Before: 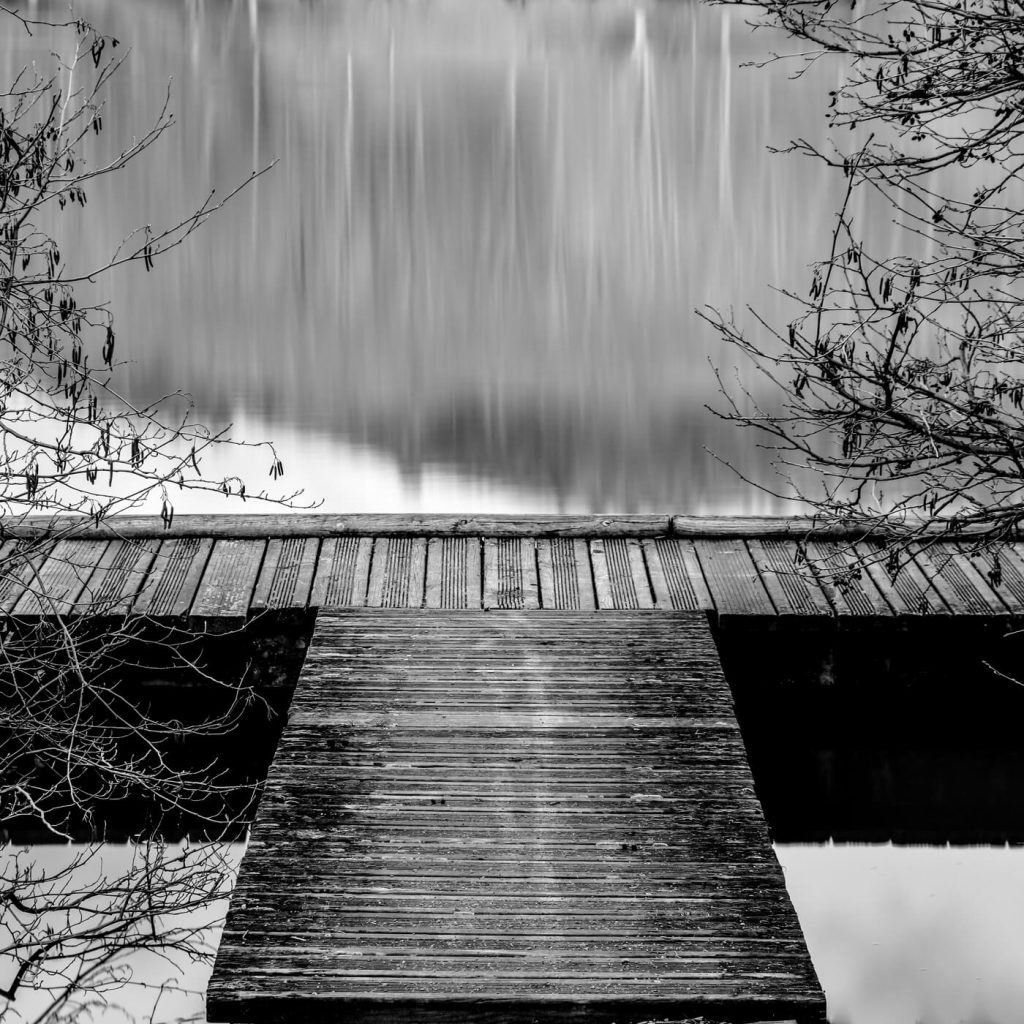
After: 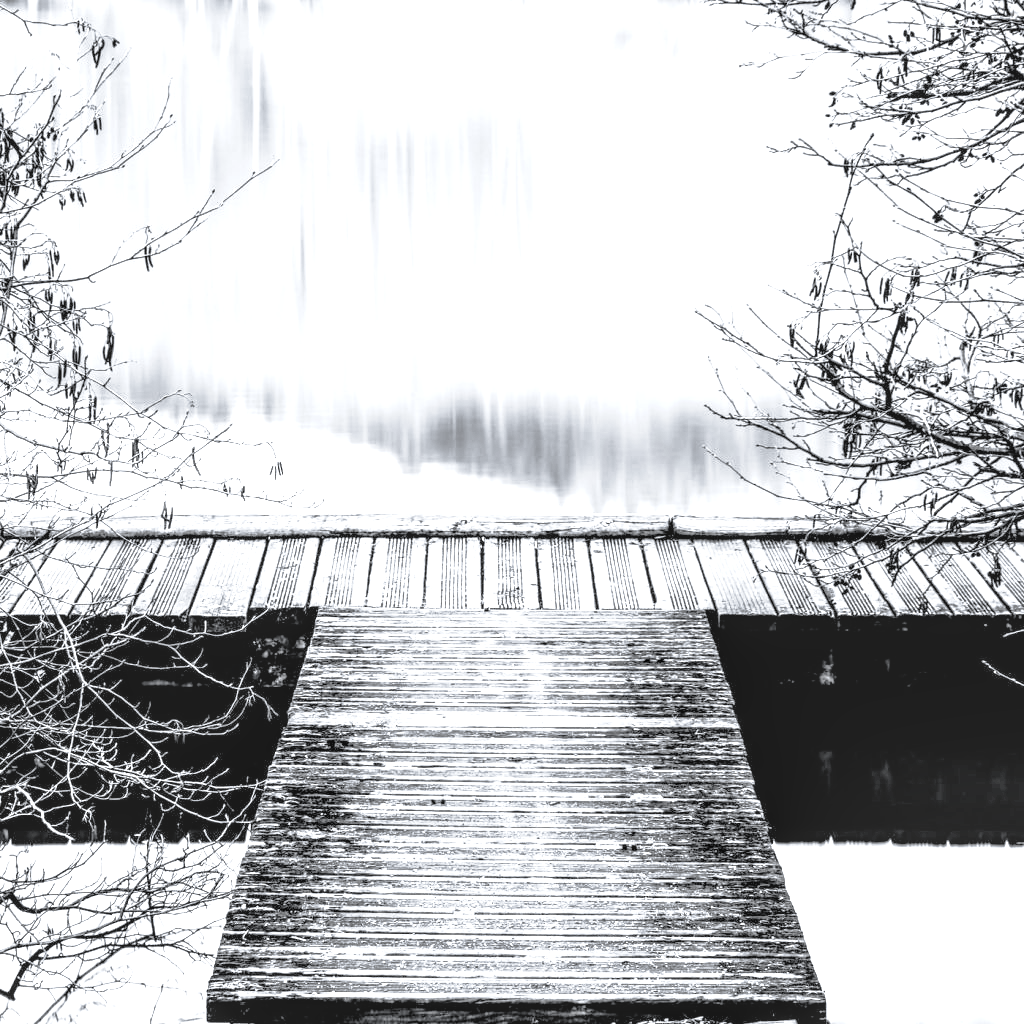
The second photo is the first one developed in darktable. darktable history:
local contrast: on, module defaults
white balance: red 0.974, blue 1.044
exposure: black level correction 0, exposure 2 EV, compensate highlight preservation false
tone curve: curves: ch0 [(0, 0) (0.003, 0.03) (0.011, 0.03) (0.025, 0.033) (0.044, 0.038) (0.069, 0.057) (0.1, 0.109) (0.136, 0.174) (0.177, 0.243) (0.224, 0.313) (0.277, 0.391) (0.335, 0.464) (0.399, 0.515) (0.468, 0.563) (0.543, 0.616) (0.623, 0.679) (0.709, 0.766) (0.801, 0.865) (0.898, 0.948) (1, 1)], preserve colors none
